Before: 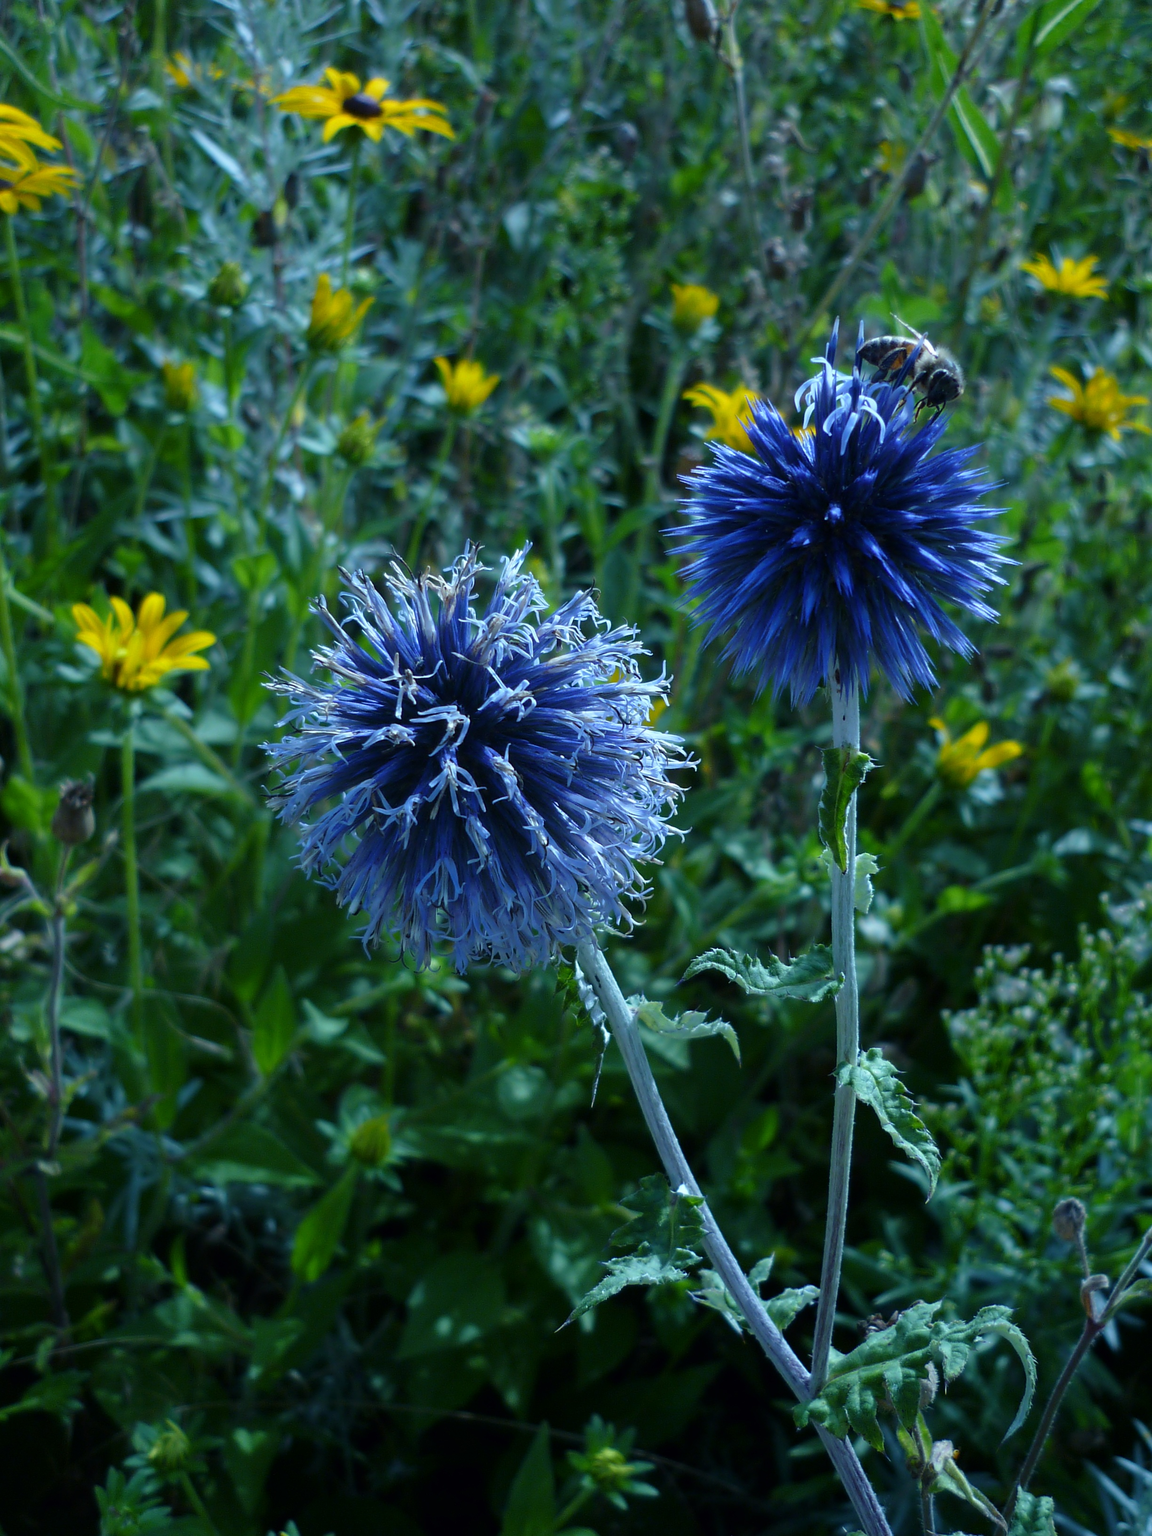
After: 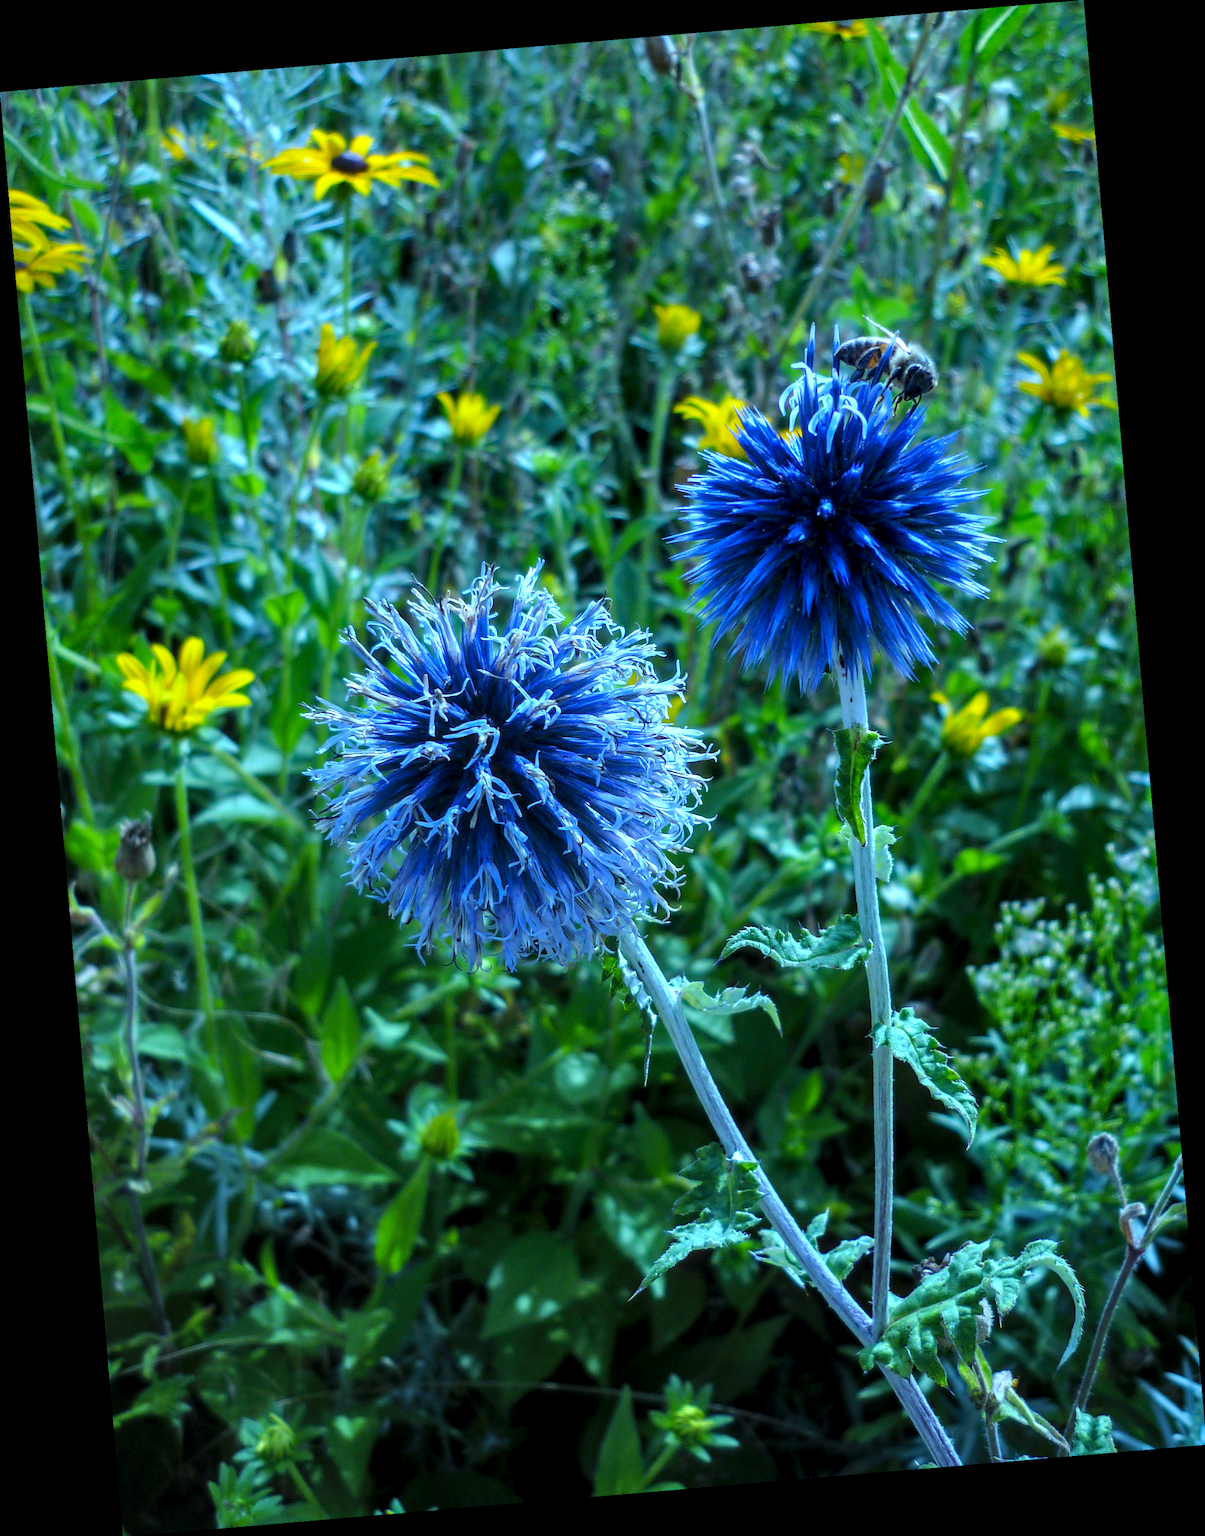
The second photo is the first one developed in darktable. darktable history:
rotate and perspective: rotation -4.86°, automatic cropping off
local contrast: detail 150%
white balance: red 0.925, blue 1.046
contrast brightness saturation: contrast 0.07, brightness 0.18, saturation 0.4
